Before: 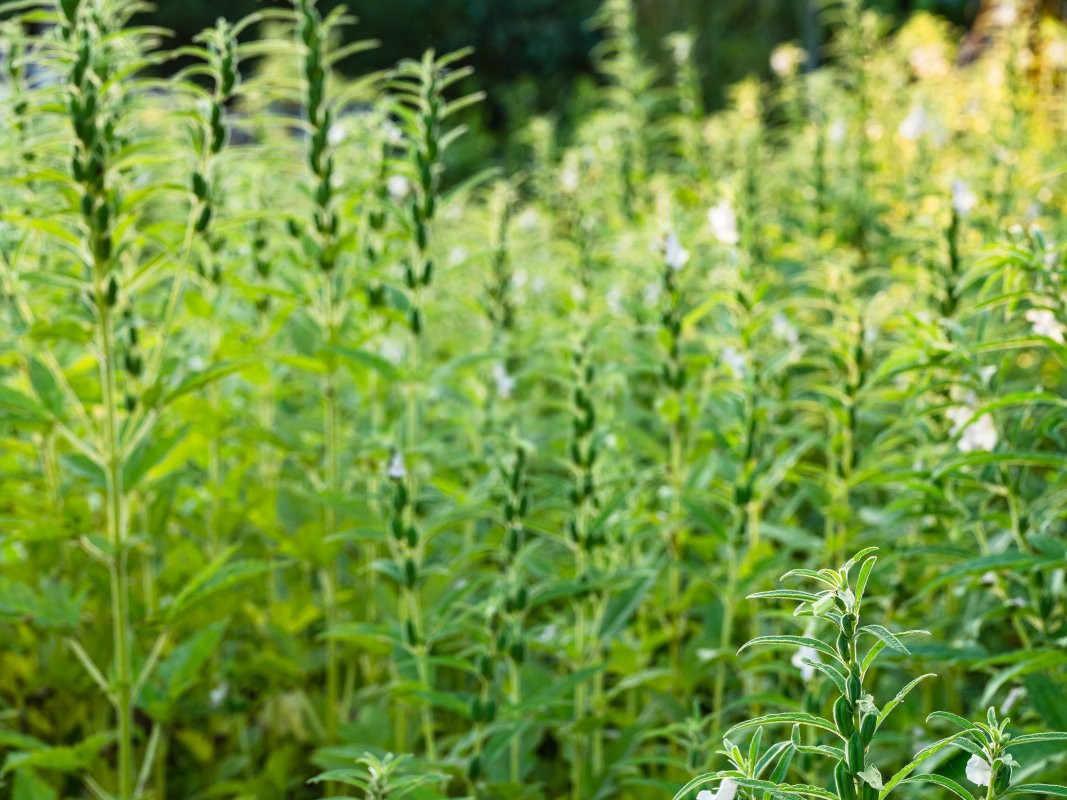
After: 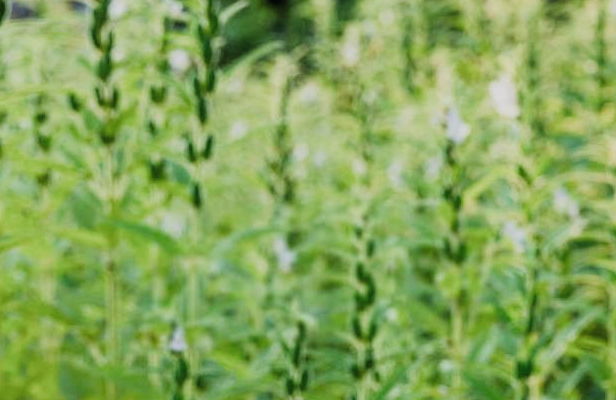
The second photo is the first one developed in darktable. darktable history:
crop: left 20.612%, top 15.844%, right 21.62%, bottom 34.043%
filmic rgb: black relative exposure -7.96 EV, white relative exposure 4.01 EV, hardness 4.13, color science v4 (2020)
